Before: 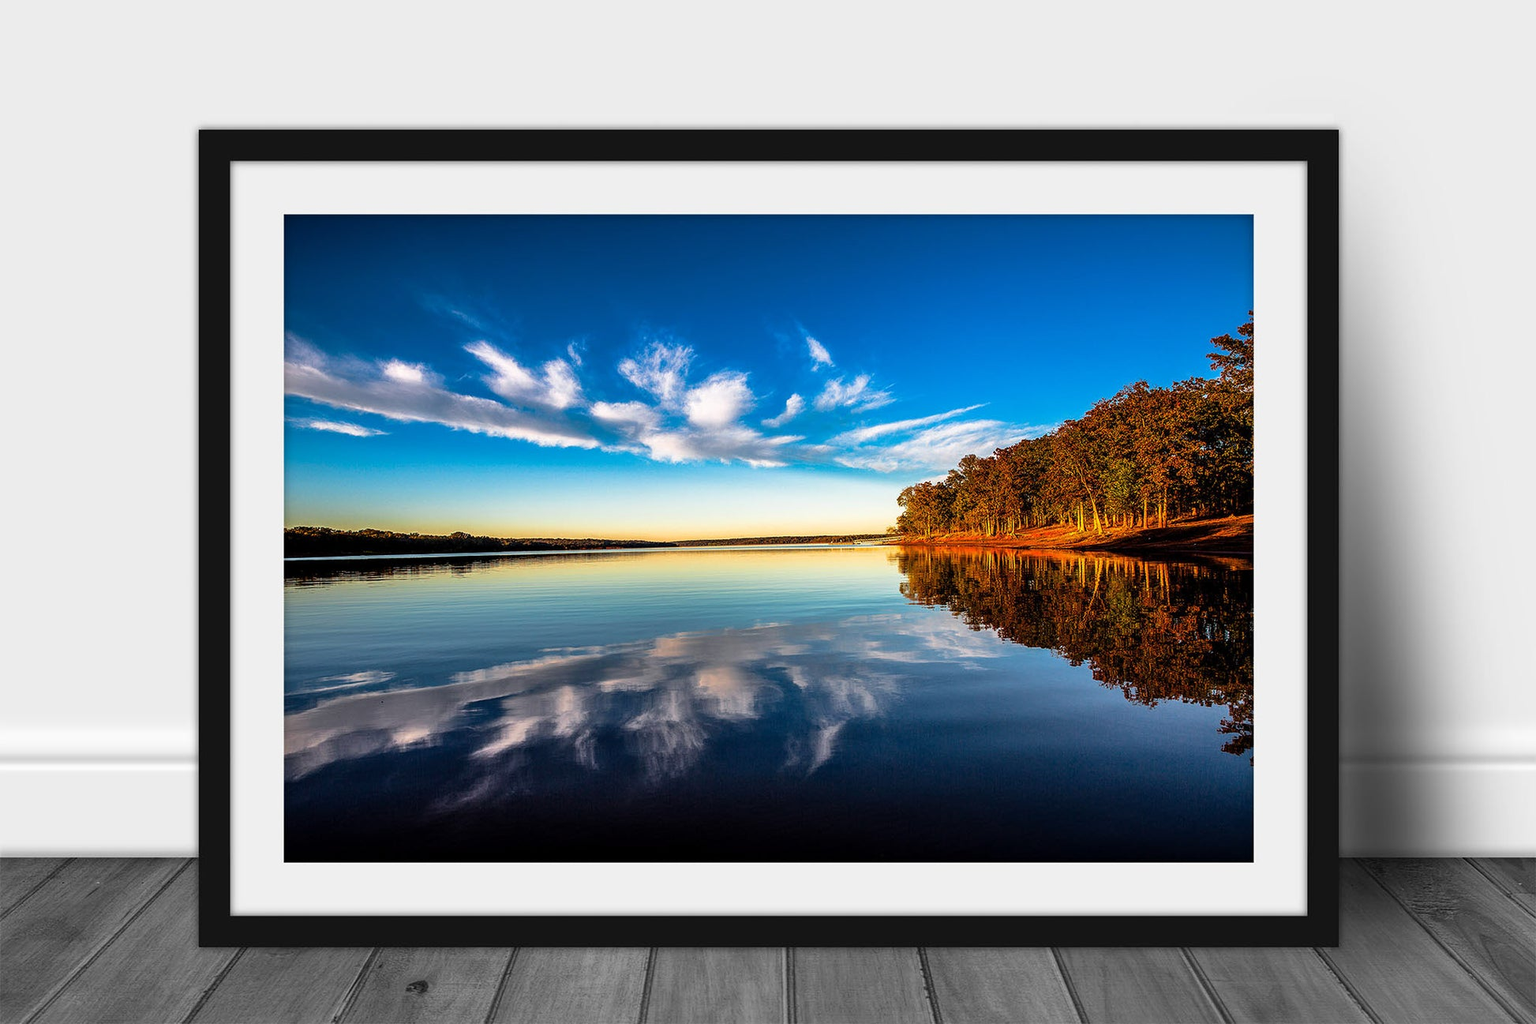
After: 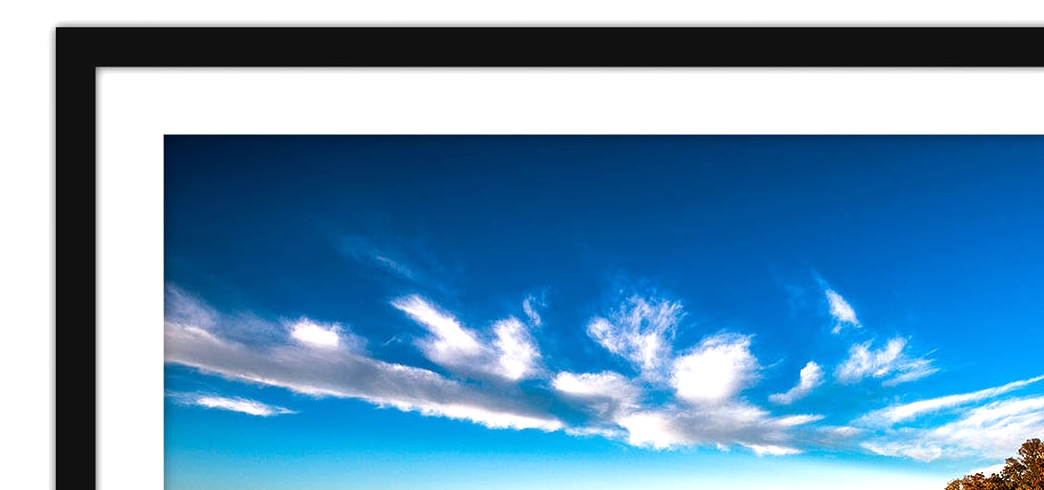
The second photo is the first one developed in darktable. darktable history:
white balance: emerald 1
crop: left 10.121%, top 10.631%, right 36.218%, bottom 51.526%
tone equalizer: -8 EV -0.417 EV, -7 EV -0.389 EV, -6 EV -0.333 EV, -5 EV -0.222 EV, -3 EV 0.222 EV, -2 EV 0.333 EV, -1 EV 0.389 EV, +0 EV 0.417 EV, edges refinement/feathering 500, mask exposure compensation -1.57 EV, preserve details no
